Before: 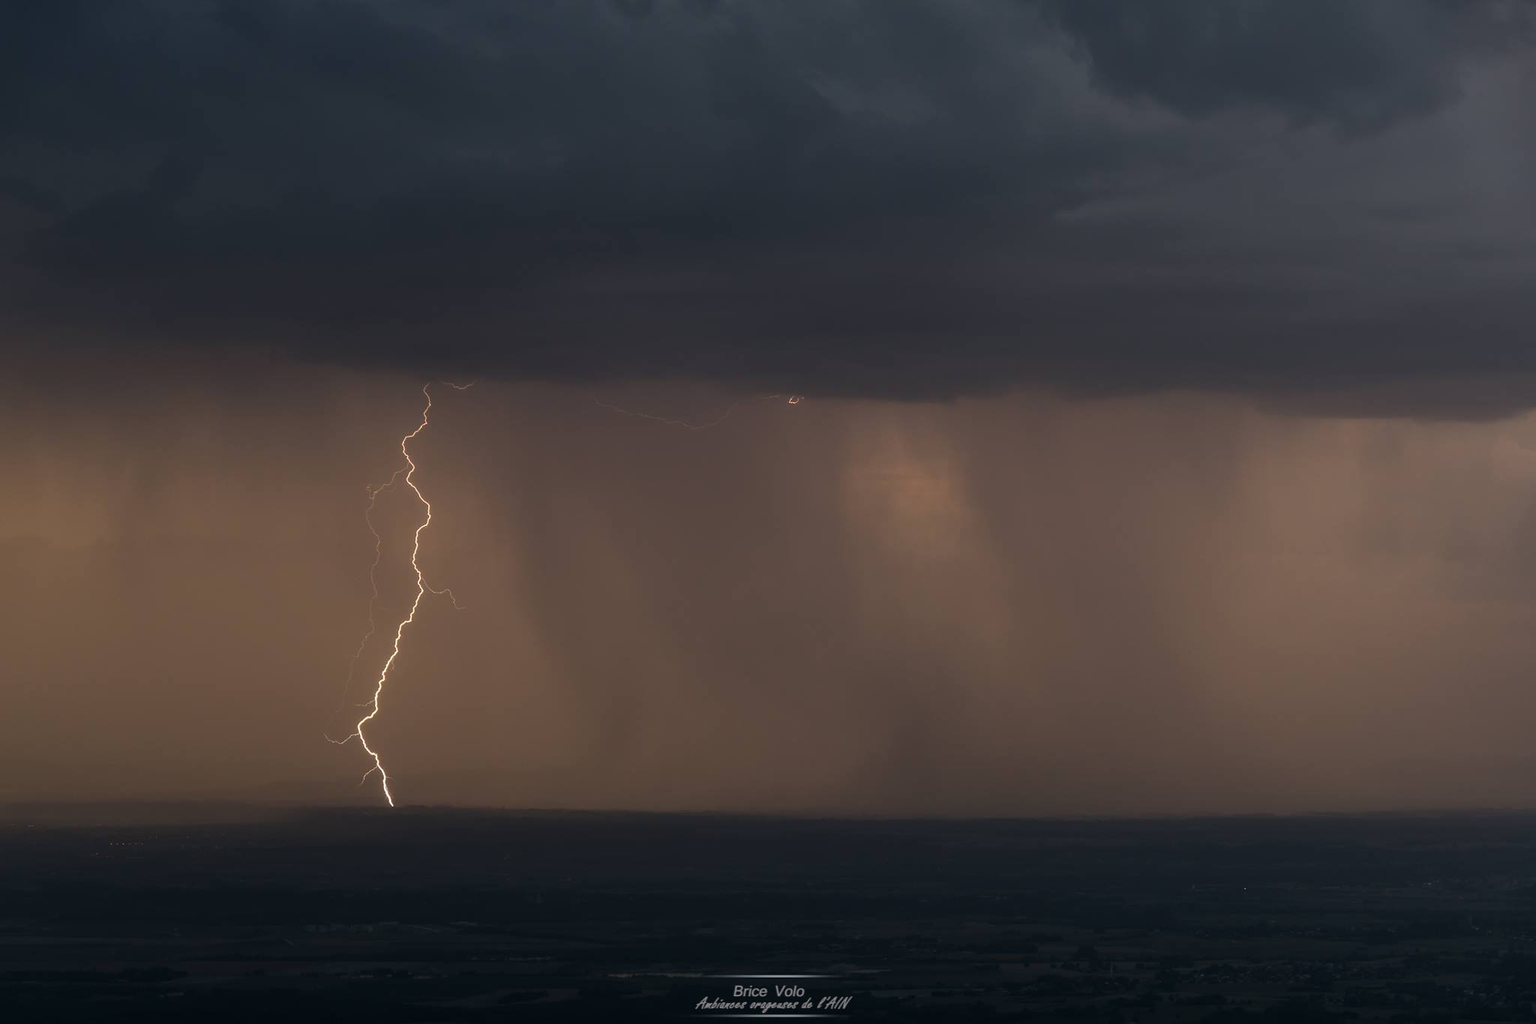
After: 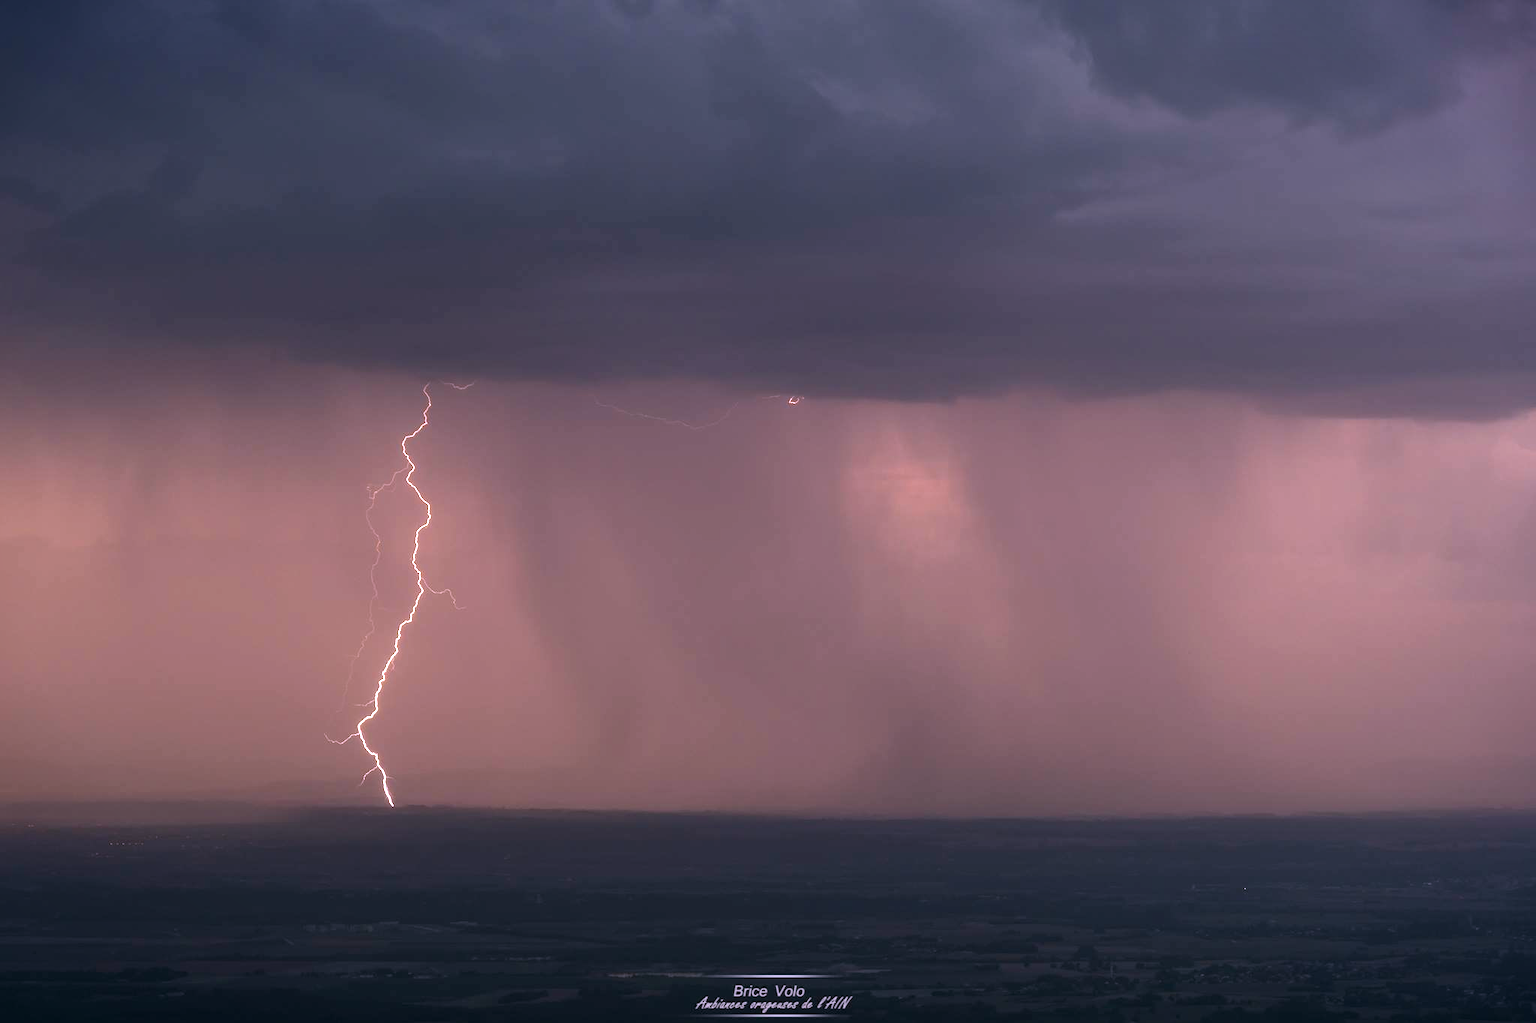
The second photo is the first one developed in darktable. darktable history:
exposure: exposure 1.137 EV, compensate exposure bias true, compensate highlight preservation false
color correction: highlights a* 16.17, highlights b* -20.04
vignetting: fall-off start 99.44%, saturation 0.365, width/height ratio 1.309
